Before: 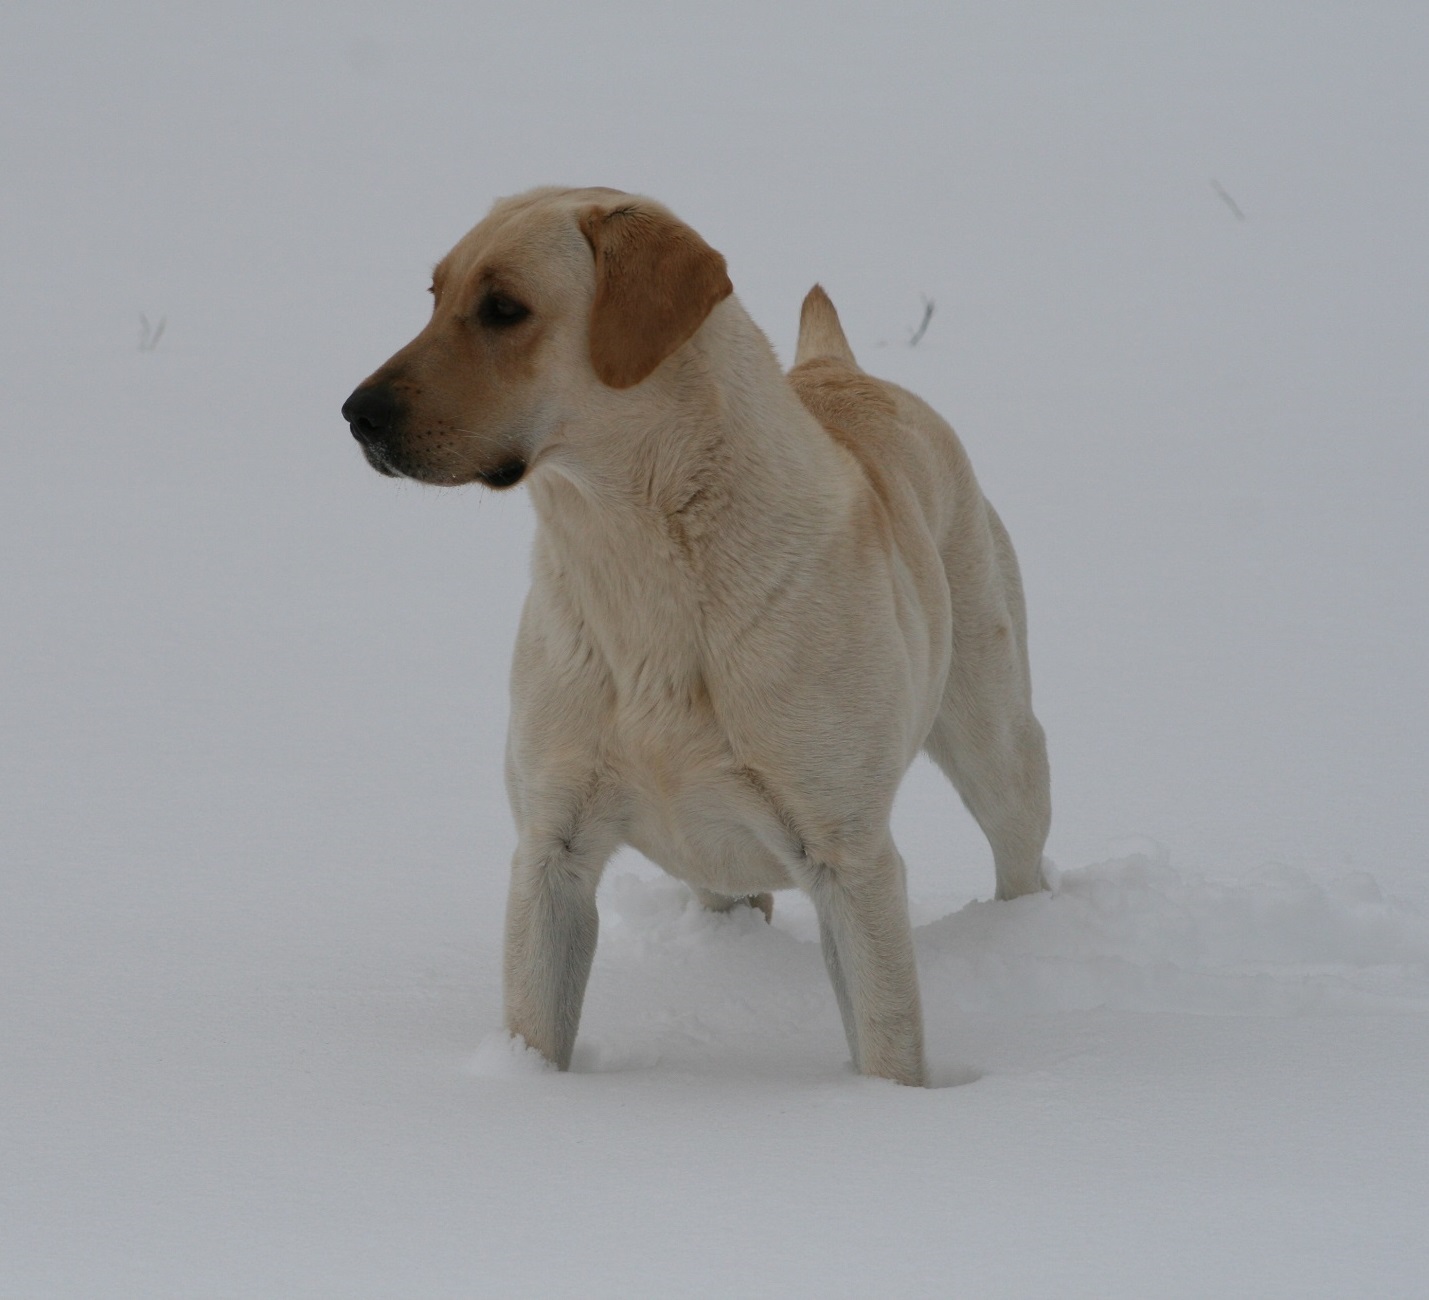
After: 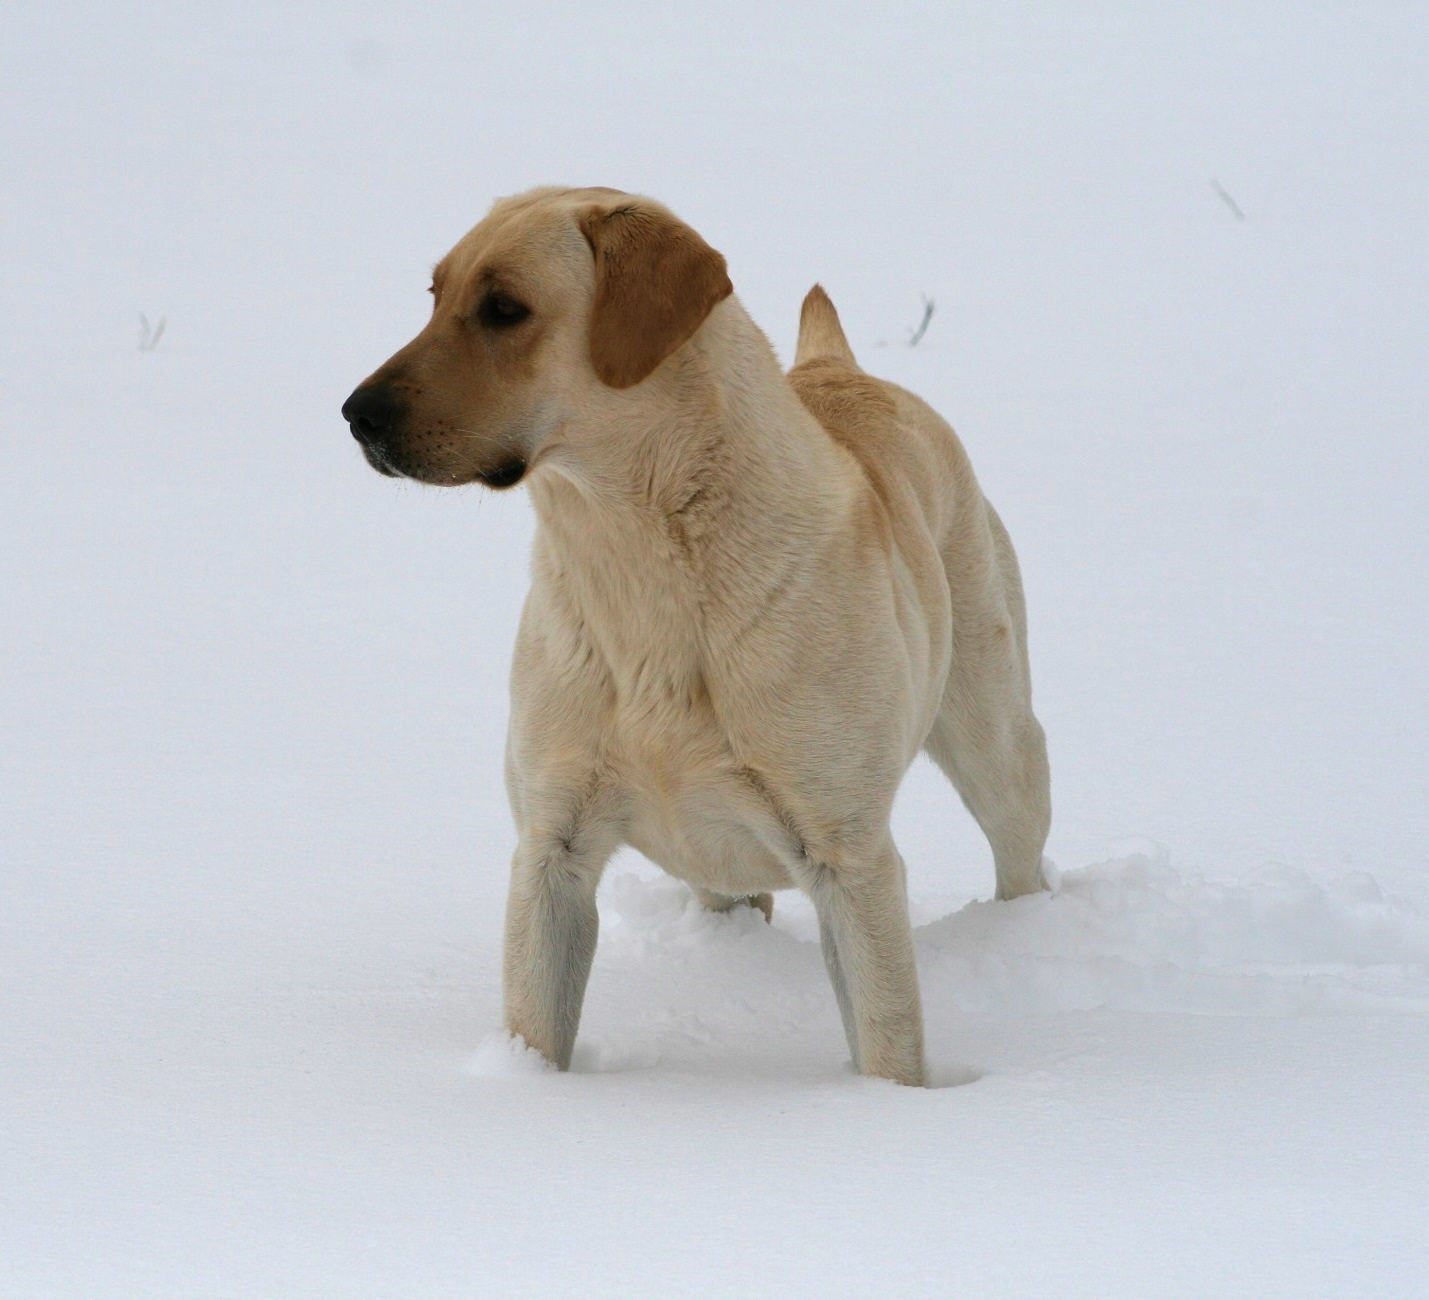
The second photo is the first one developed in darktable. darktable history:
color balance rgb: linear chroma grading › global chroma 10%, global vibrance 10%, contrast 15%, saturation formula JzAzBz (2021)
exposure: exposure 0.493 EV, compensate highlight preservation false
velvia: on, module defaults
